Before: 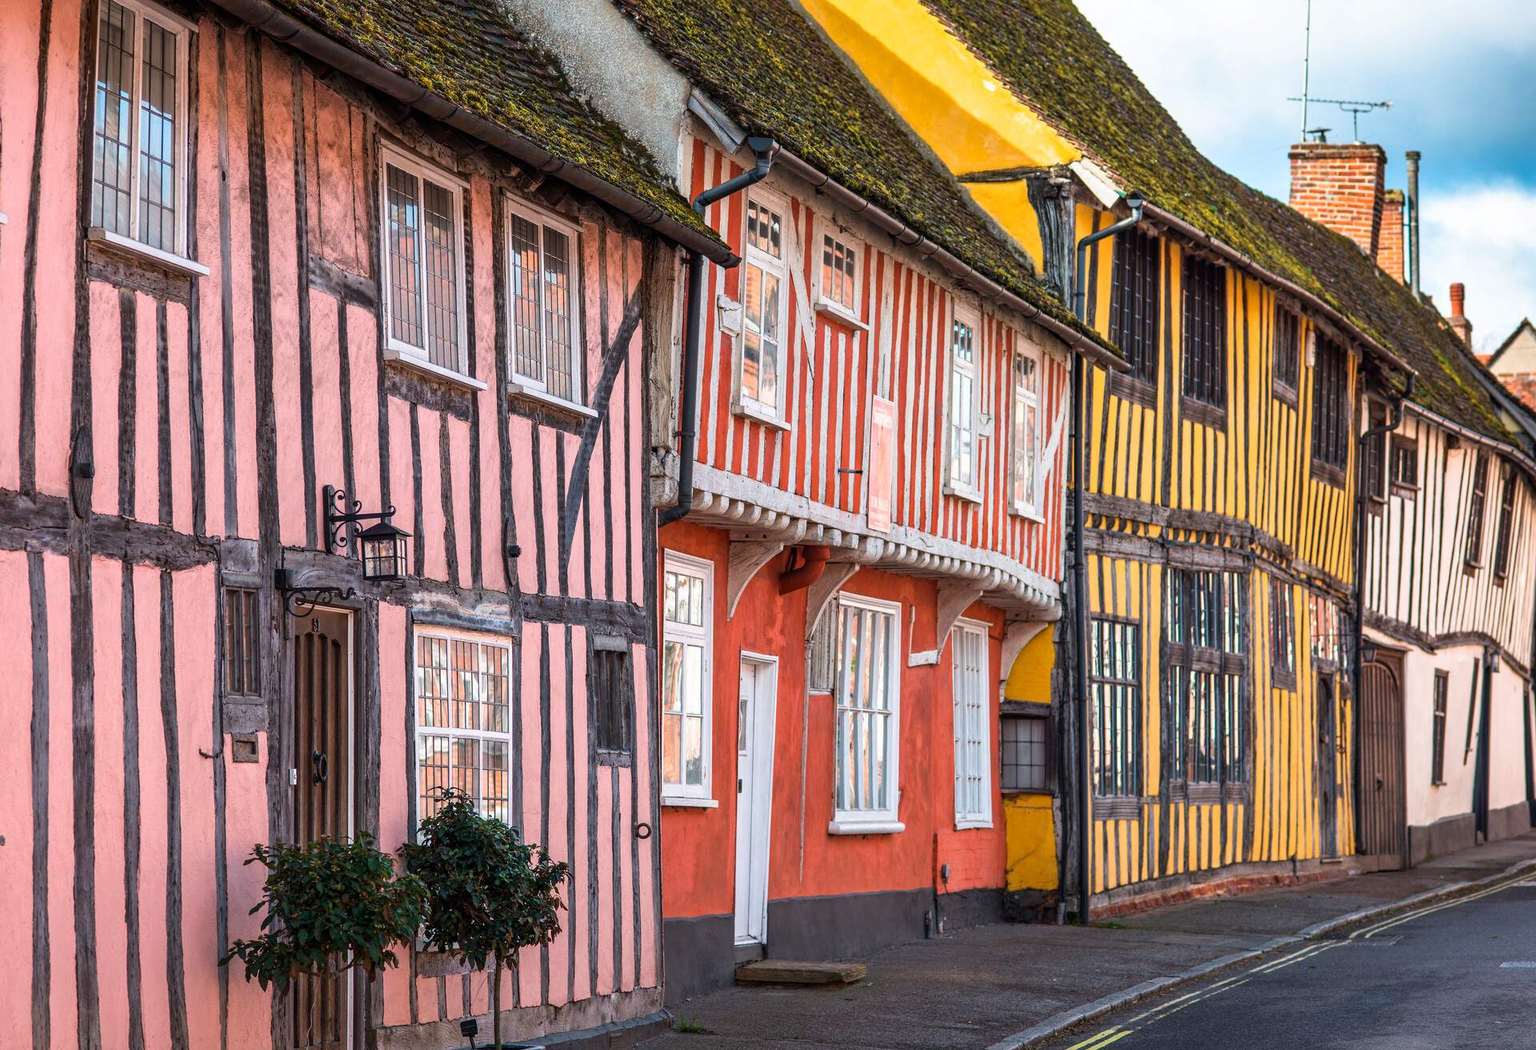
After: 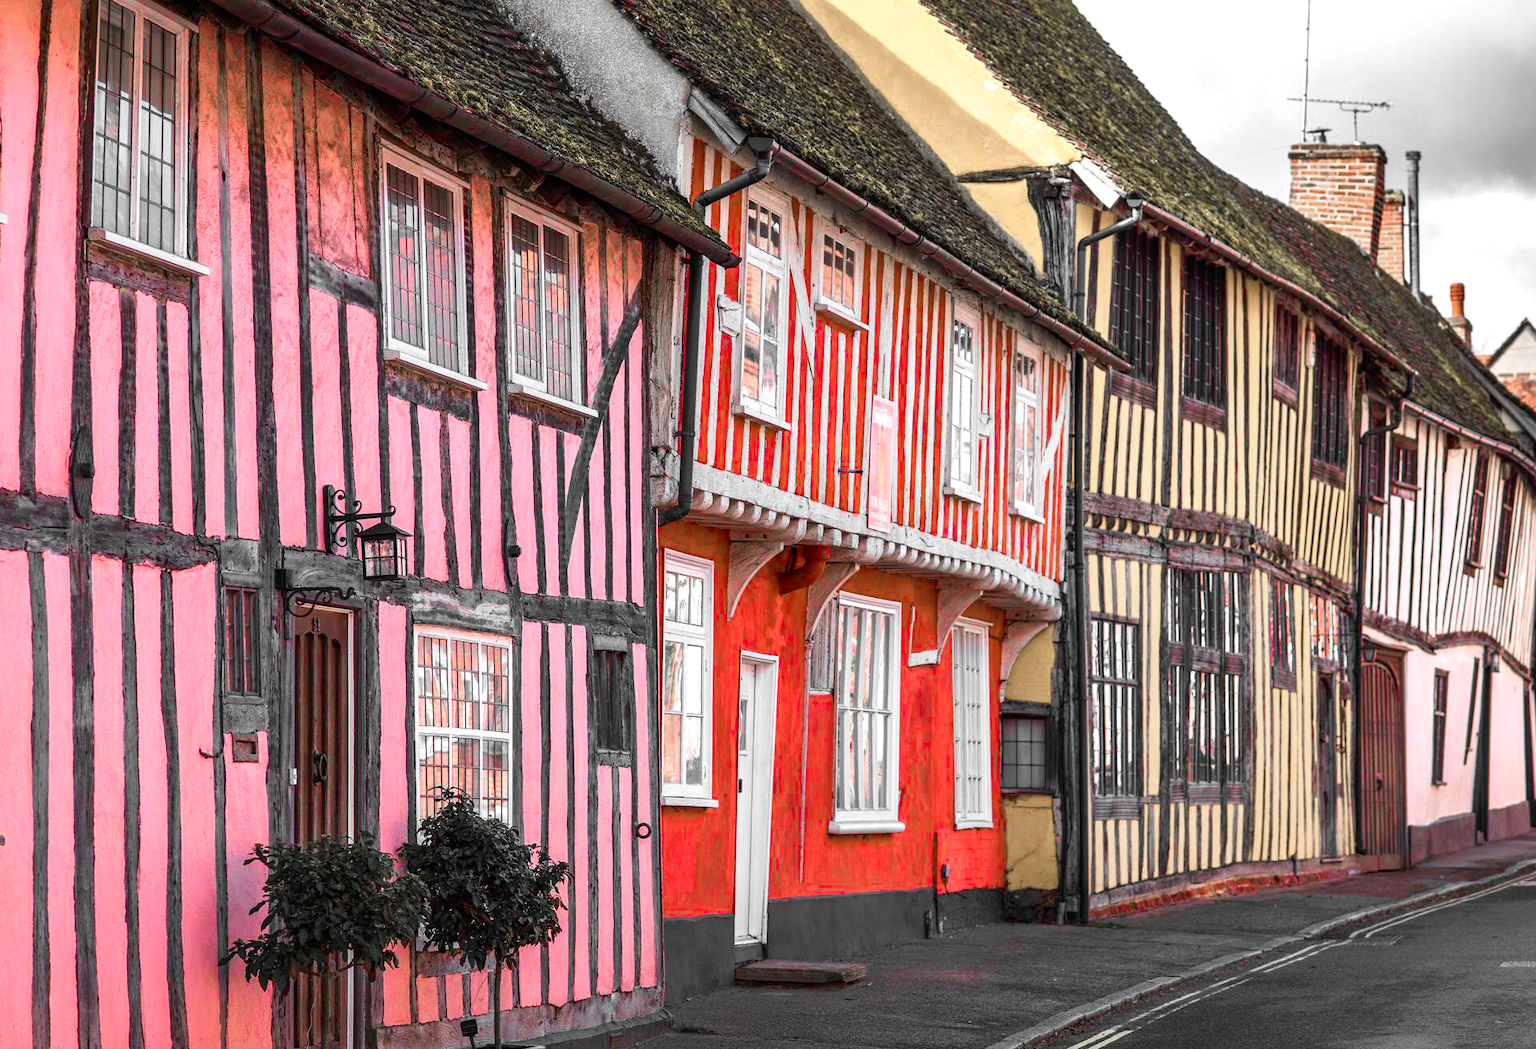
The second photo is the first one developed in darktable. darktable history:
white balance: red 0.98, blue 1.034
color zones: curves: ch1 [(0, 0.831) (0.08, 0.771) (0.157, 0.268) (0.241, 0.207) (0.562, -0.005) (0.714, -0.013) (0.876, 0.01) (1, 0.831)]
color balance rgb: linear chroma grading › shadows 32%, linear chroma grading › global chroma -2%, linear chroma grading › mid-tones 4%, perceptual saturation grading › global saturation -2%, perceptual saturation grading › highlights -8%, perceptual saturation grading › mid-tones 8%, perceptual saturation grading › shadows 4%, perceptual brilliance grading › highlights 8%, perceptual brilliance grading › mid-tones 4%, perceptual brilliance grading › shadows 2%, global vibrance 16%, saturation formula JzAzBz (2021)
